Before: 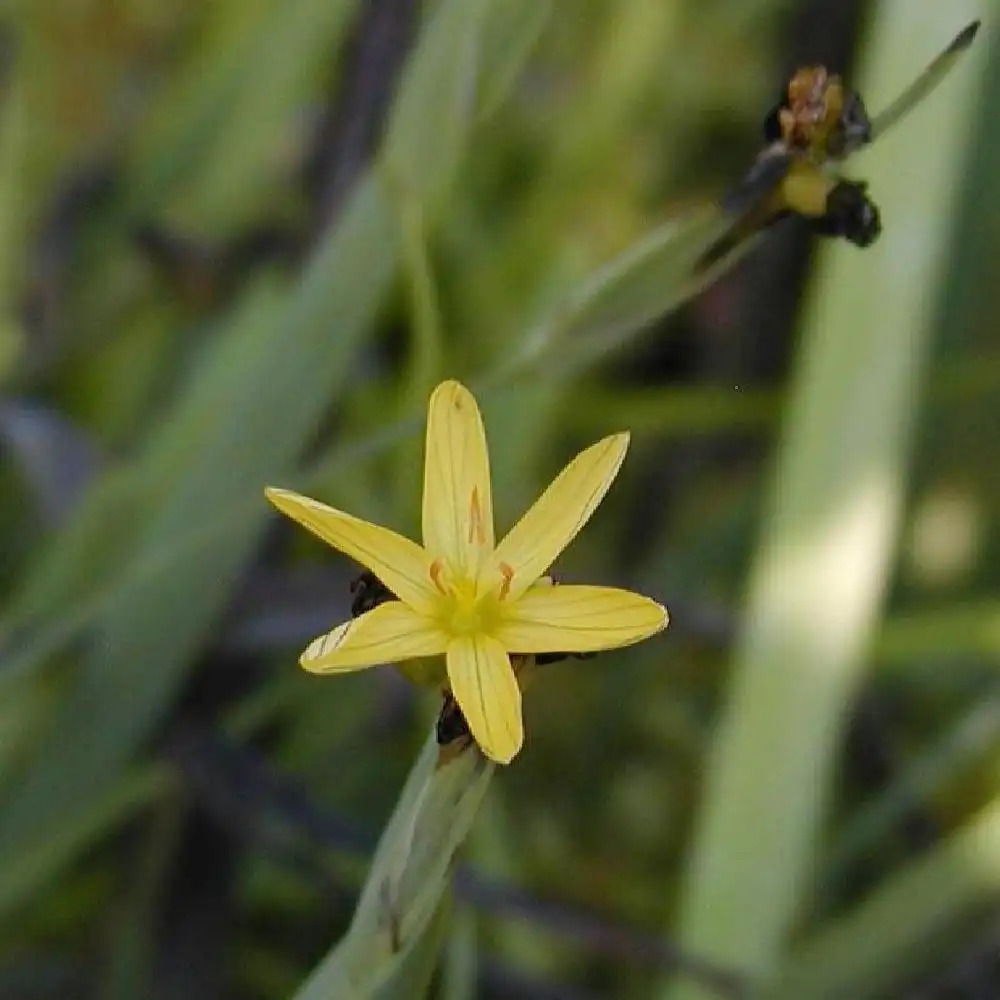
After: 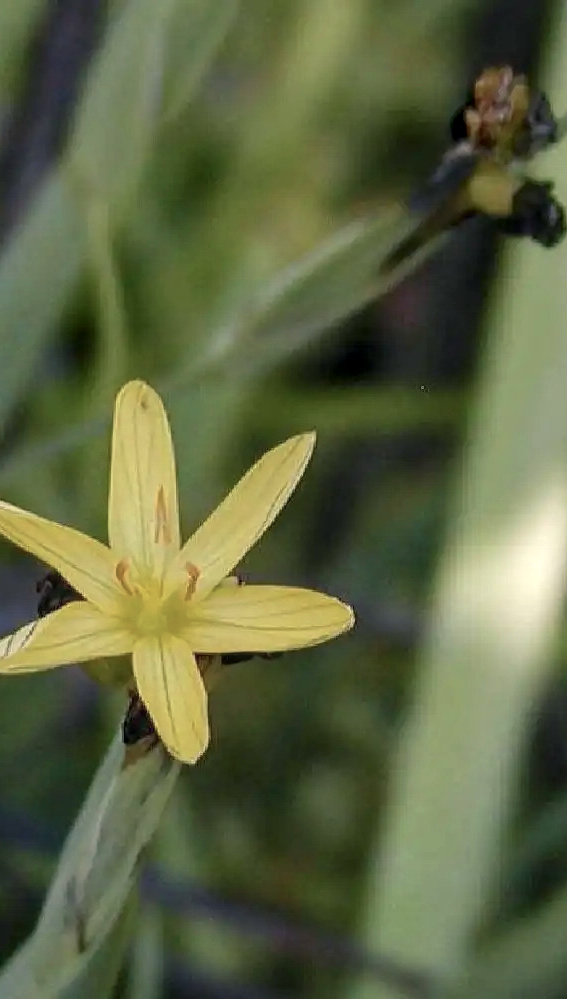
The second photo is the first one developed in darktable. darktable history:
color balance rgb: shadows lift › chroma 4.203%, shadows lift › hue 253.15°, linear chroma grading › shadows -2.07%, linear chroma grading › highlights -14.883%, linear chroma grading › global chroma -9.974%, linear chroma grading › mid-tones -10.335%, perceptual saturation grading › global saturation 0.305%, global vibrance 20%
crop: left 31.488%, top 0.01%, right 11.754%
local contrast: on, module defaults
